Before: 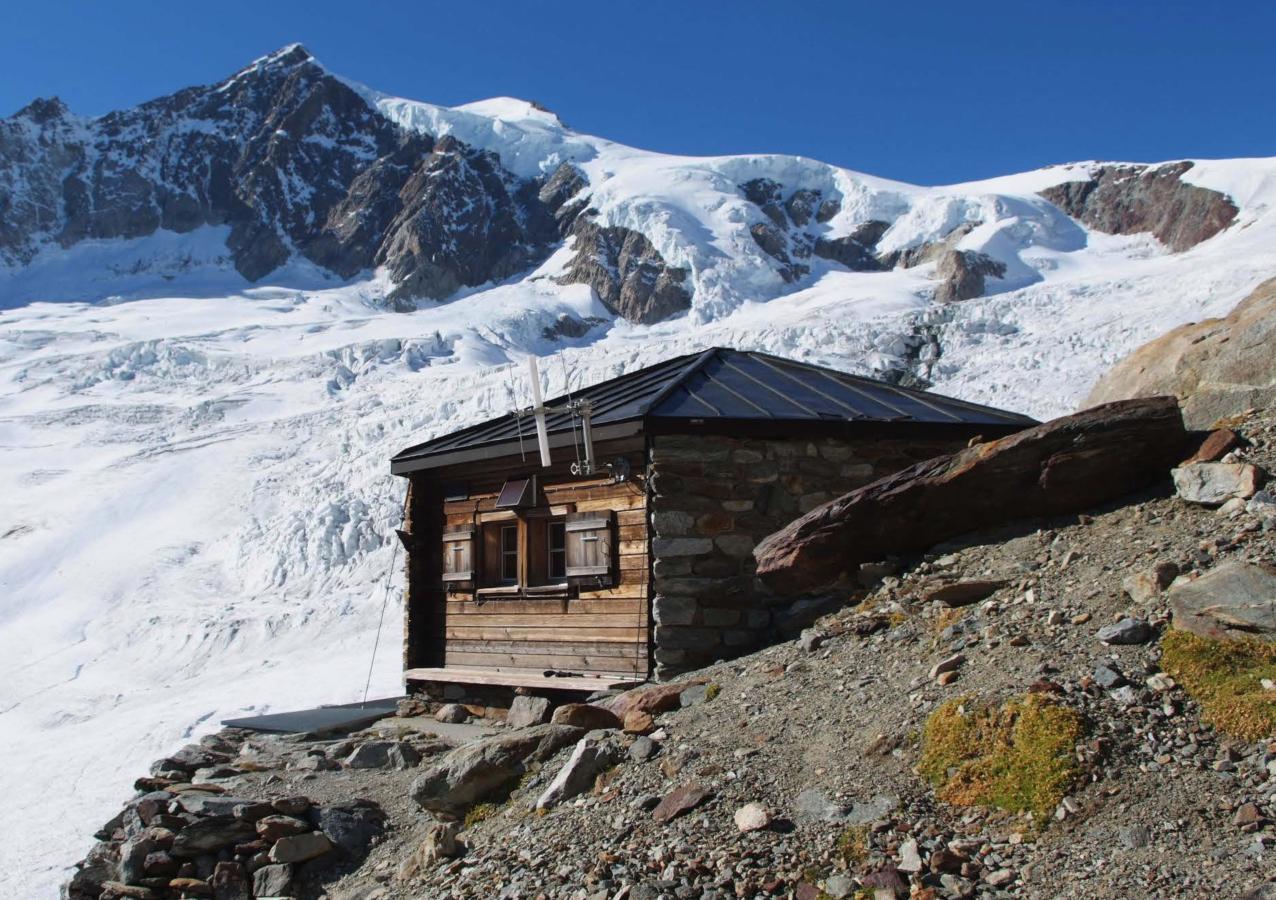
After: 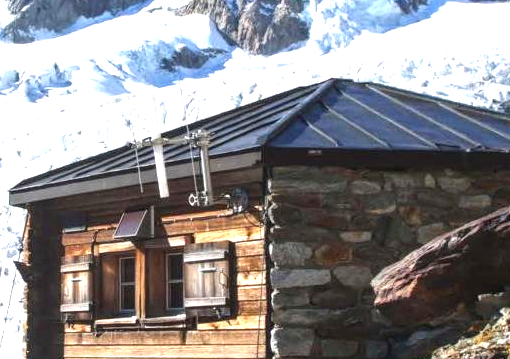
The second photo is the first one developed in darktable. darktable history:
exposure: black level correction 0, exposure 1.3 EV, compensate highlight preservation false
local contrast: on, module defaults
color contrast: green-magenta contrast 1.1, blue-yellow contrast 1.1, unbound 0
crop: left 30%, top 30%, right 30%, bottom 30%
